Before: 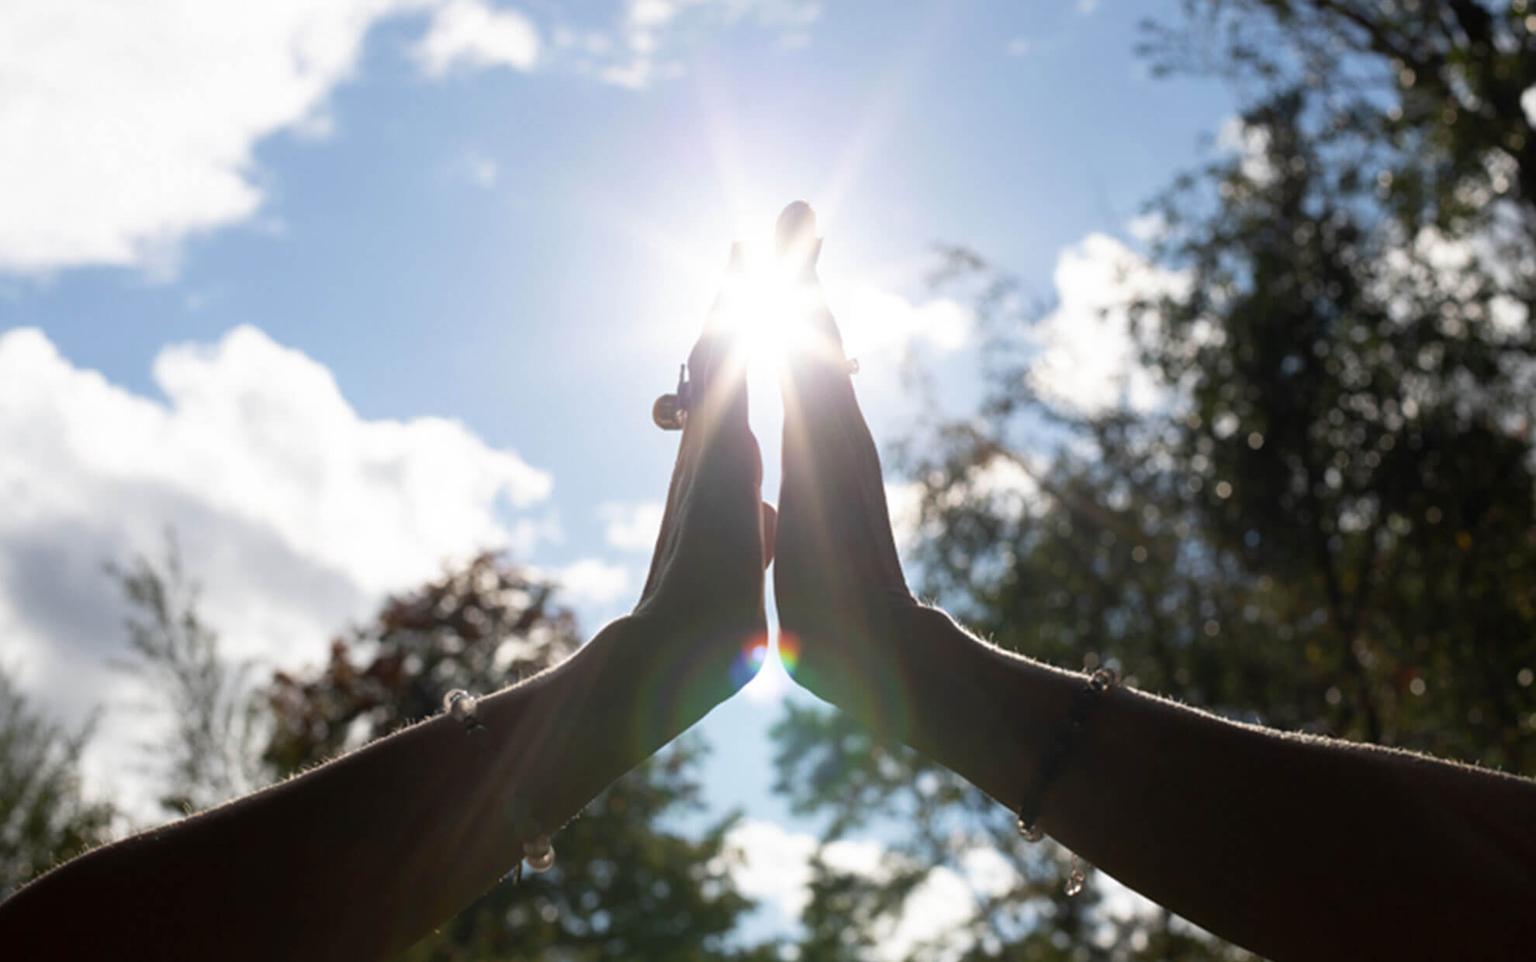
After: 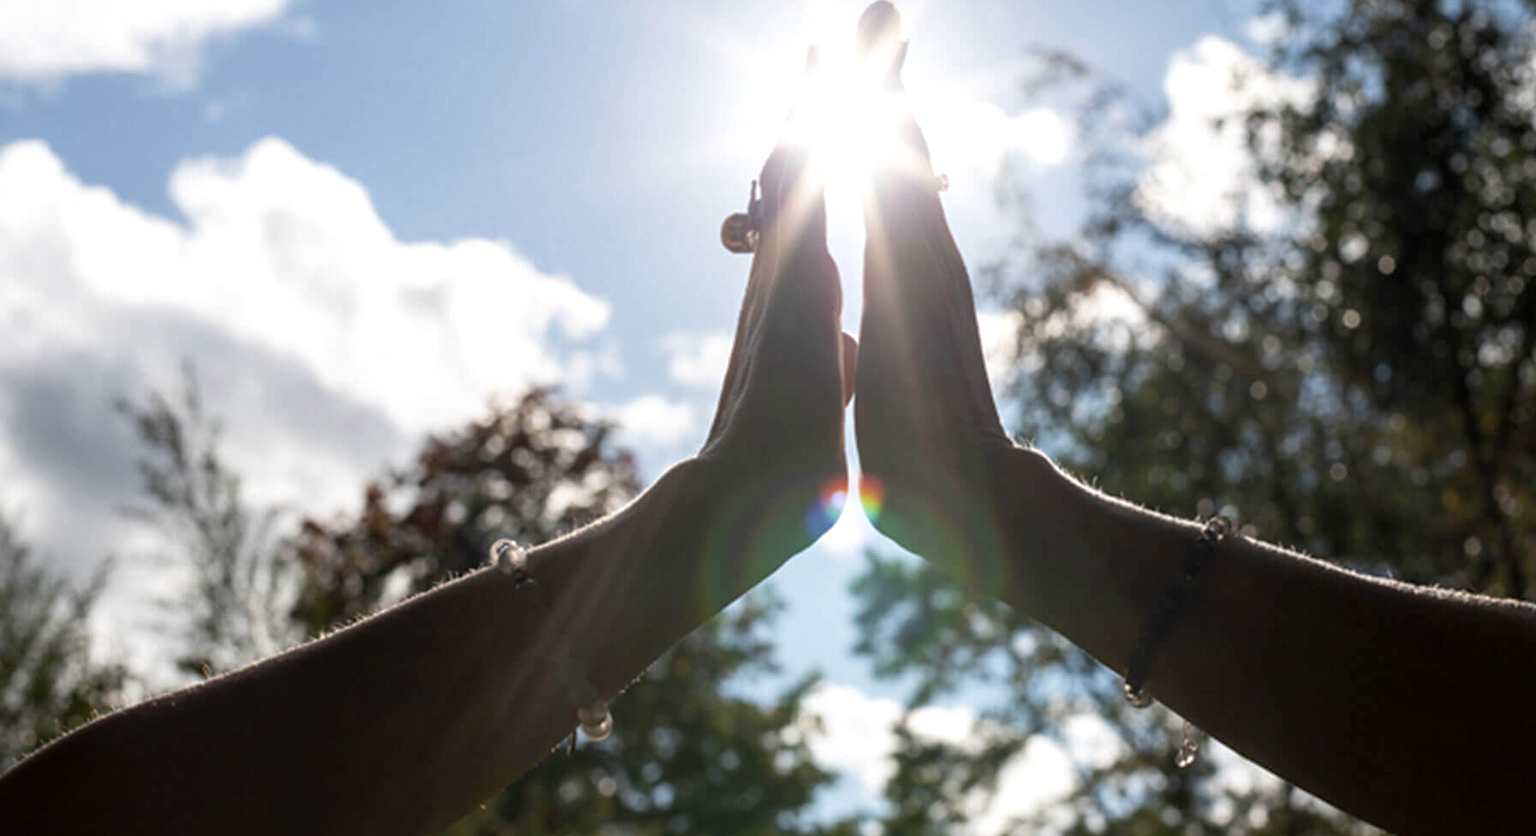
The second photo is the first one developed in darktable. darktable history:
crop: top 20.916%, right 9.437%, bottom 0.316%
local contrast: detail 130%
